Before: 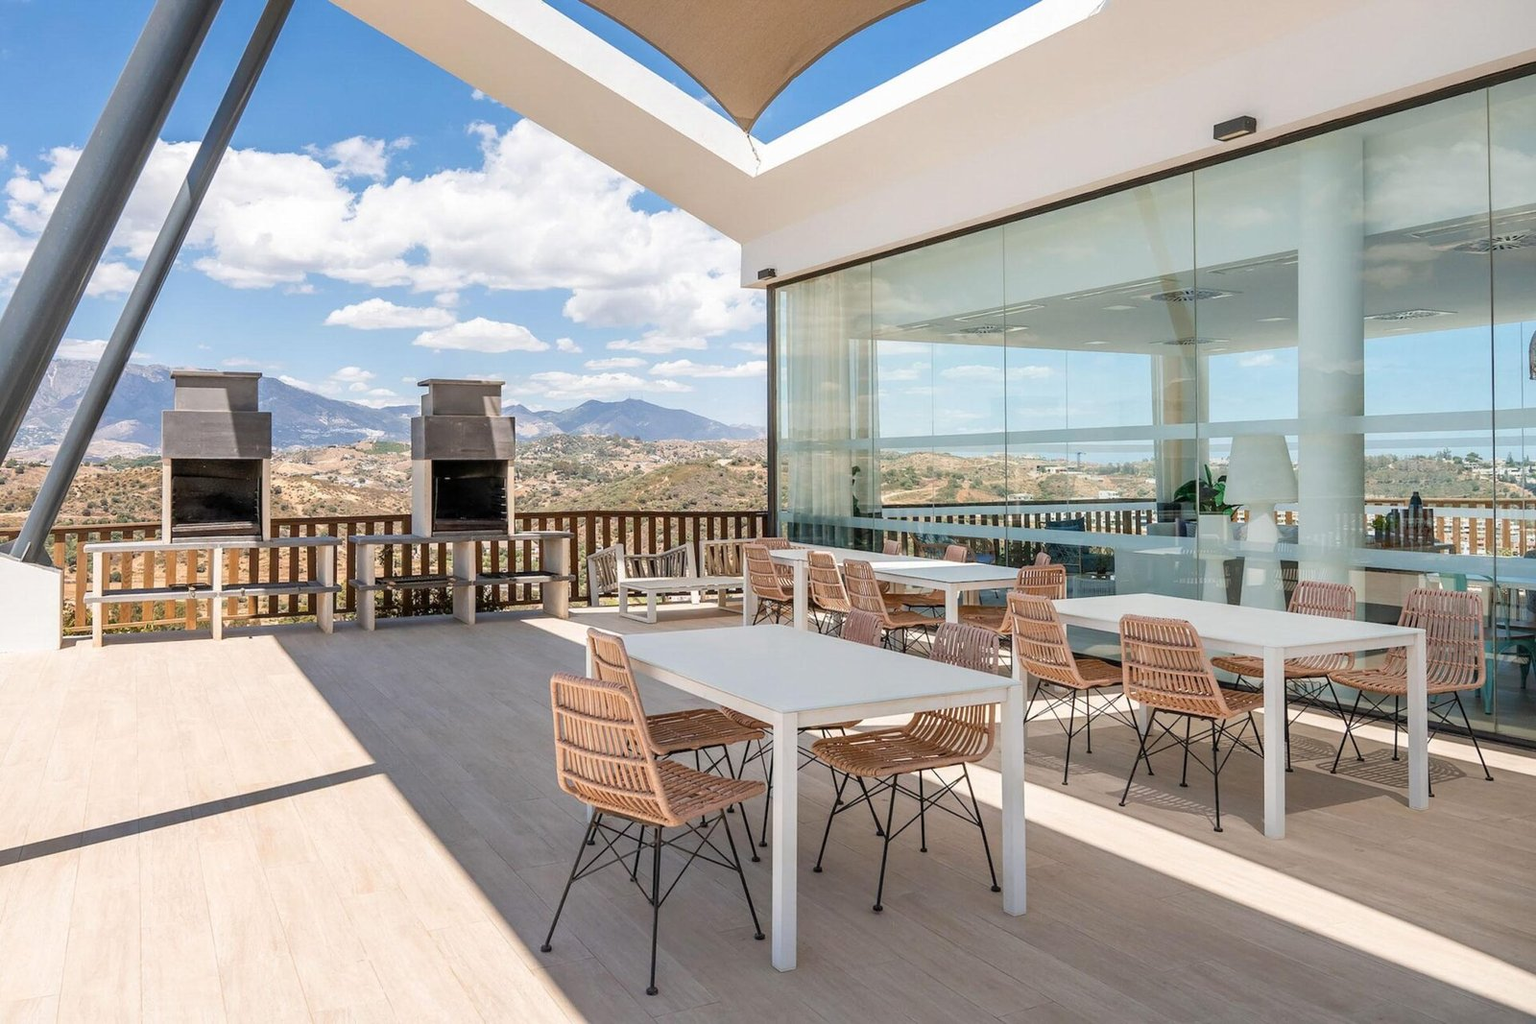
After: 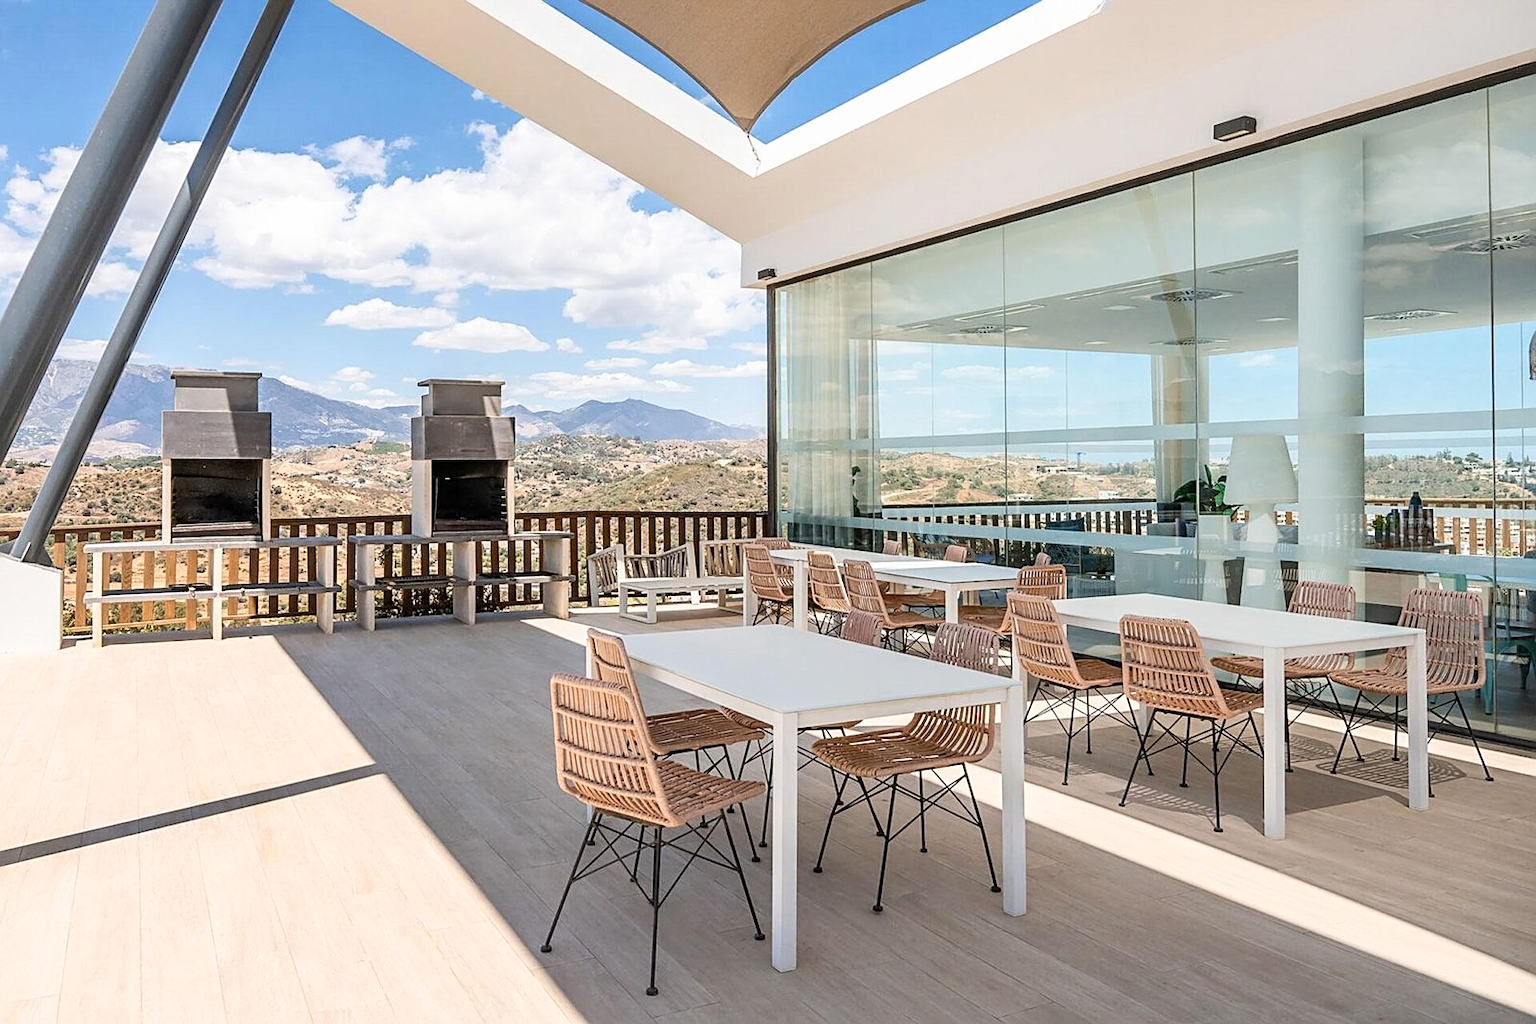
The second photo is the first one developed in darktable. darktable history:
sharpen: on, module defaults
contrast brightness saturation: contrast 0.155, brightness 0.052
